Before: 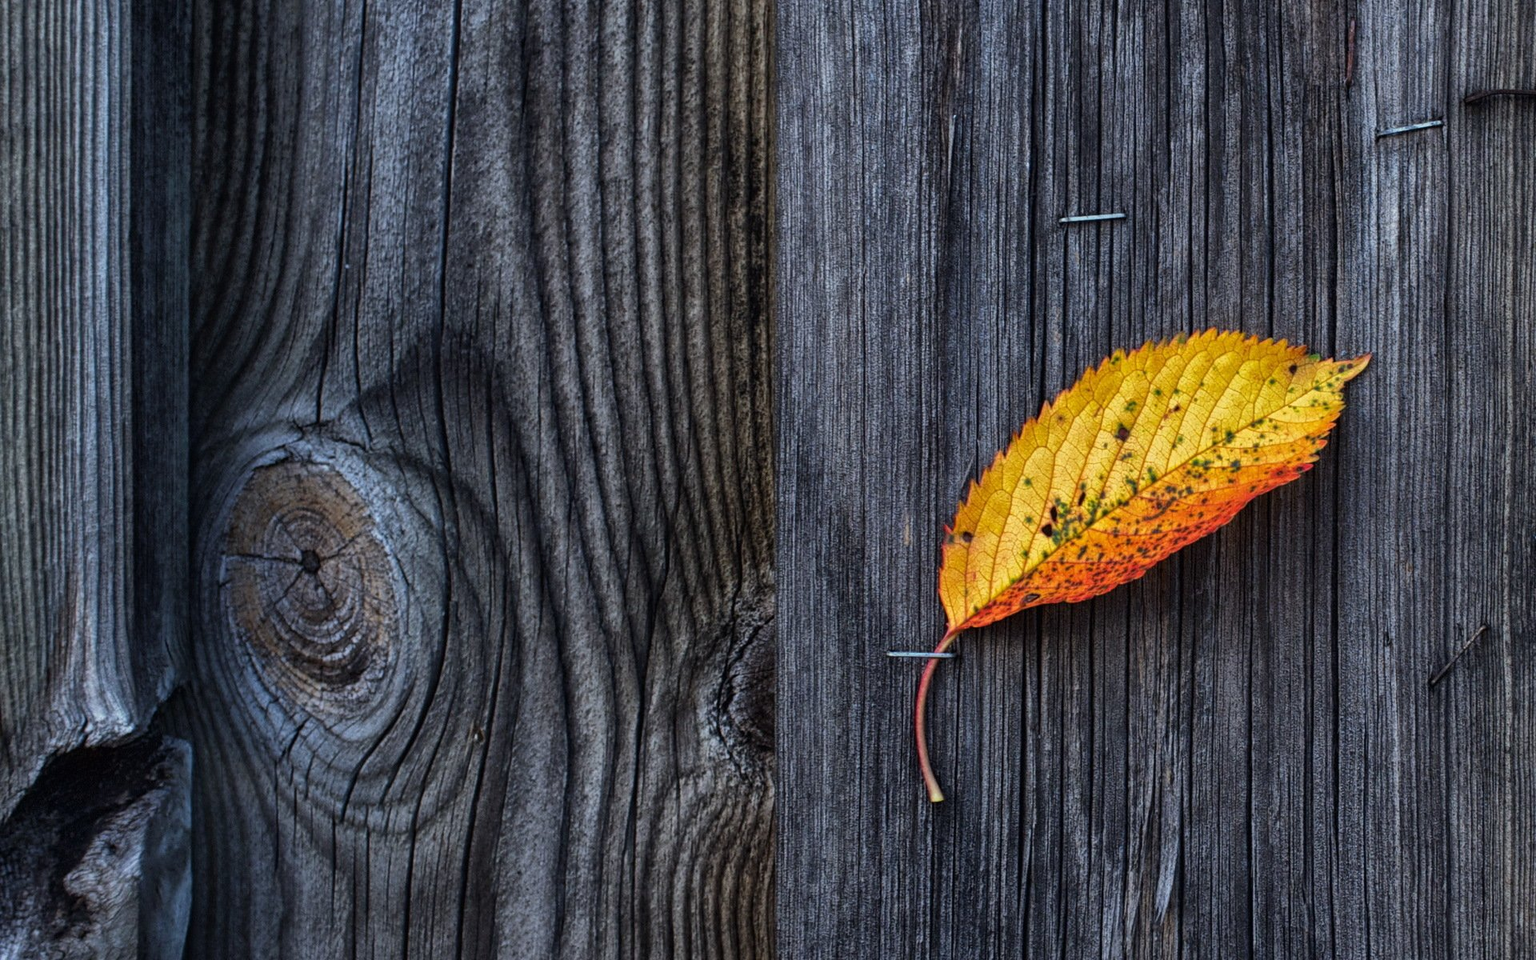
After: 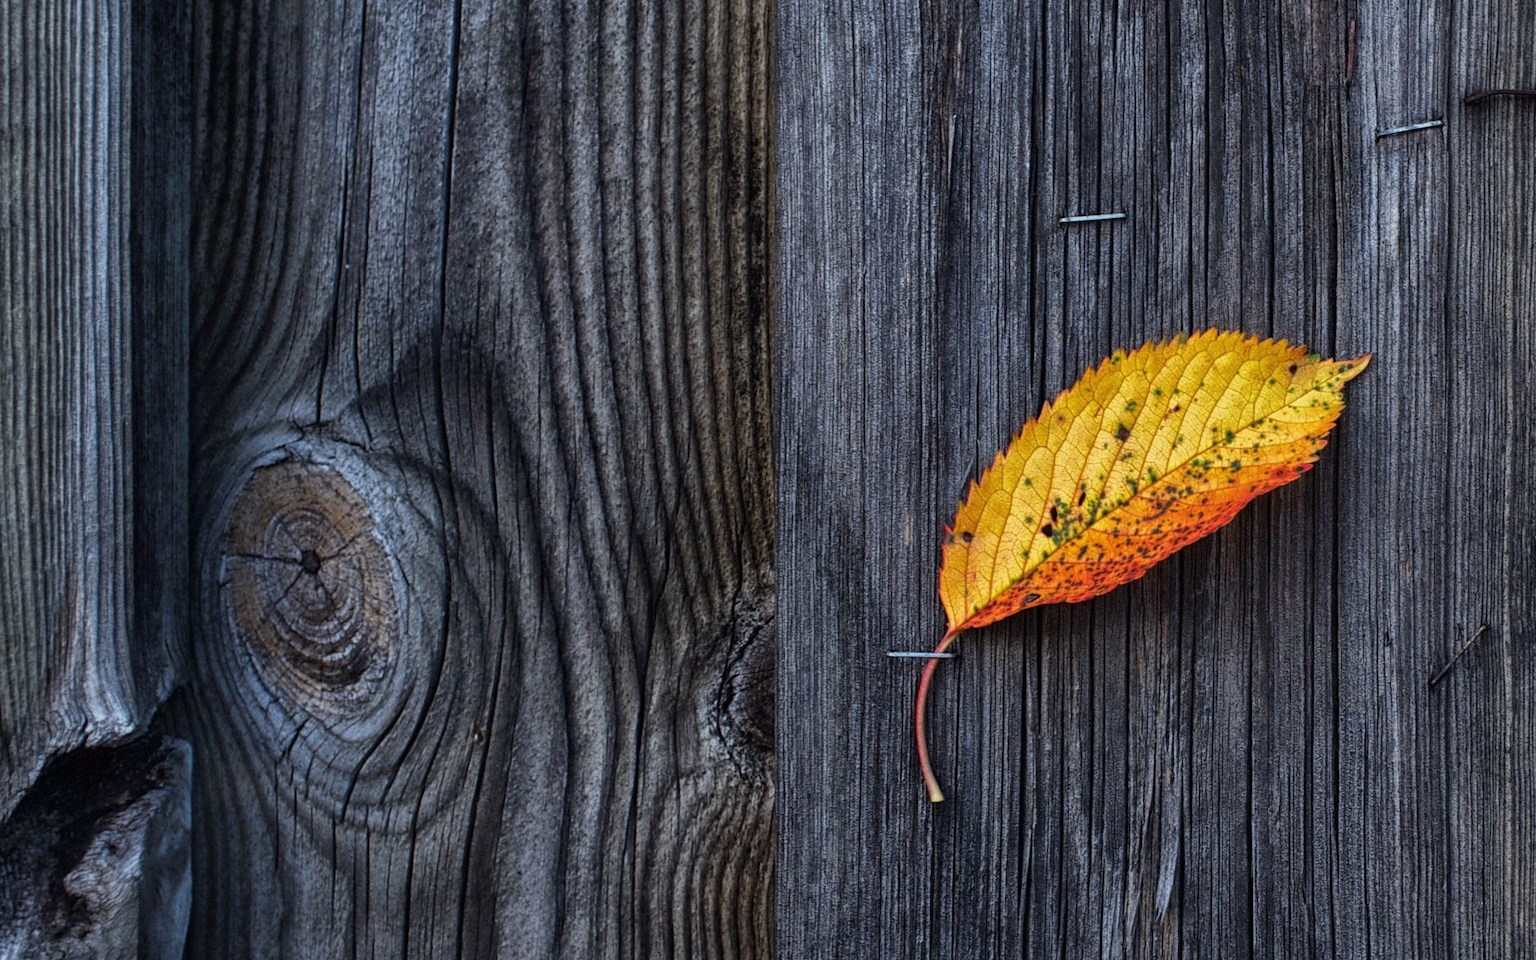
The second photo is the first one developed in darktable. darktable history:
color correction: highlights b* -0.016, saturation 0.99
exposure: compensate highlight preservation false
